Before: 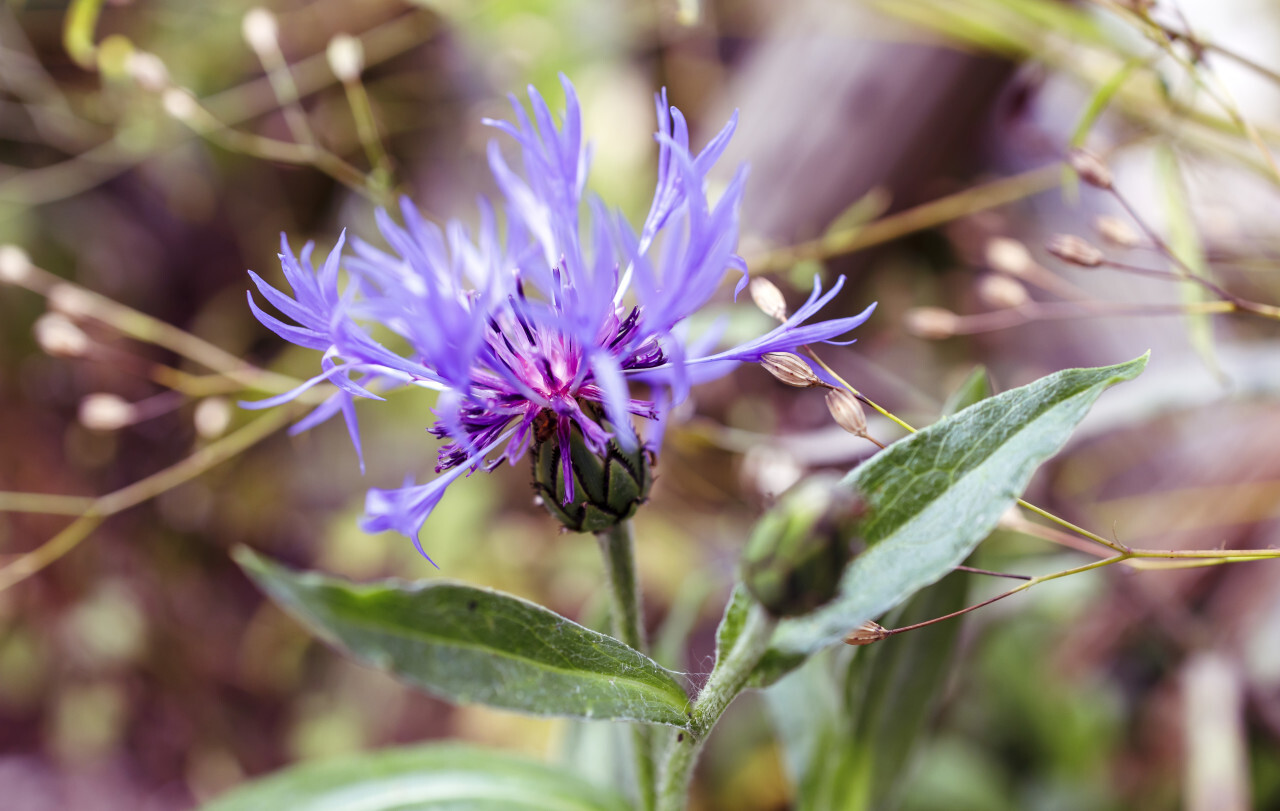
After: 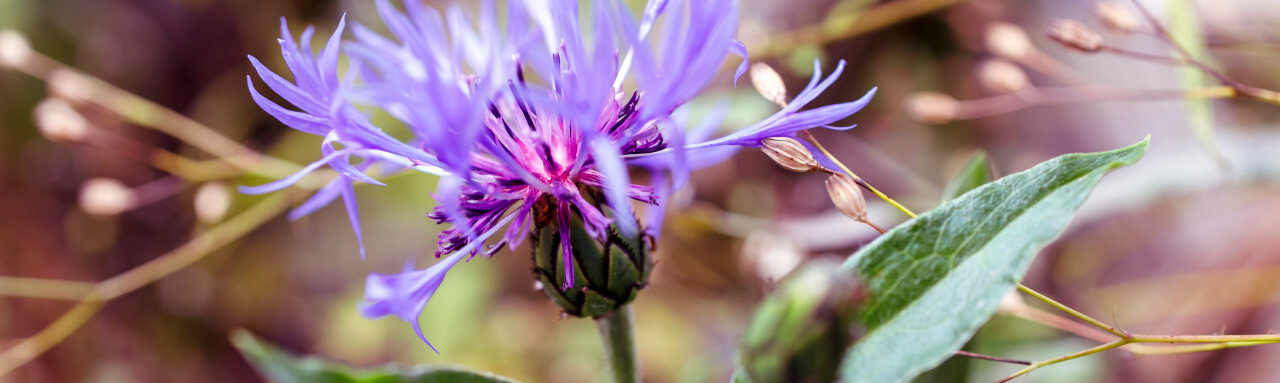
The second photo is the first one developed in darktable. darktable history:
crop and rotate: top 26.524%, bottom 26.192%
